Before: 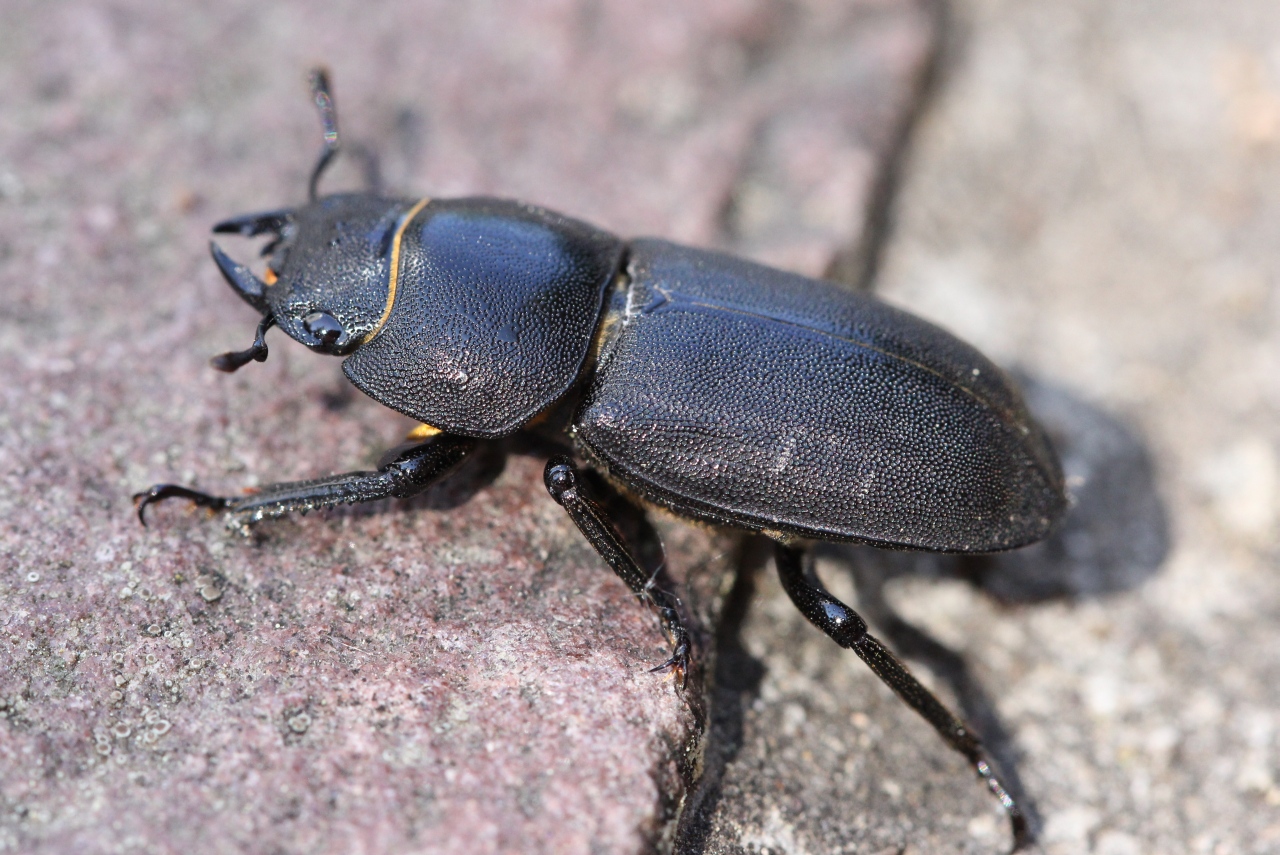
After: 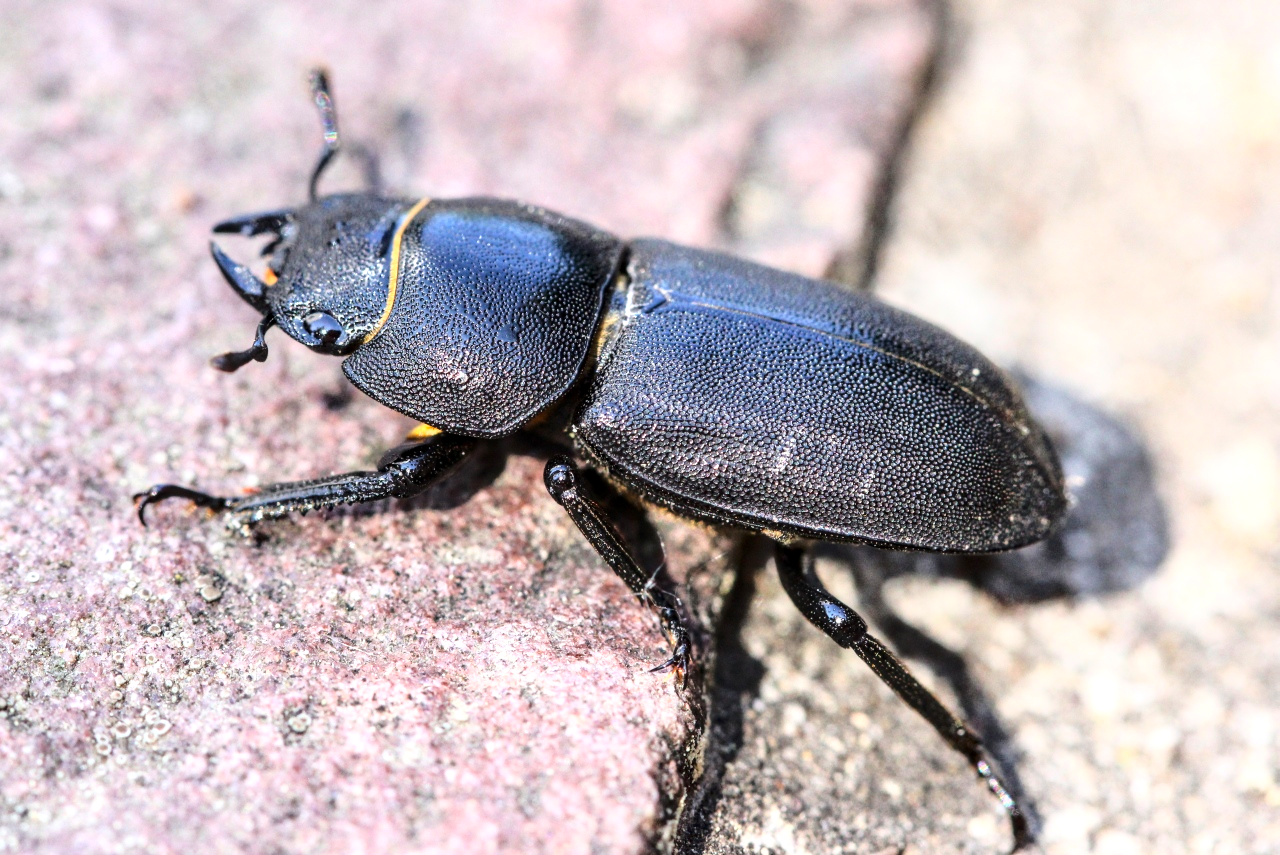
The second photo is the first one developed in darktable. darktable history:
contrast brightness saturation: contrast 0.084, saturation 0.204
local contrast: highlights 61%, detail 143%, midtone range 0.433
base curve: curves: ch0 [(0, 0) (0.036, 0.037) (0.121, 0.228) (0.46, 0.76) (0.859, 0.983) (1, 1)]
